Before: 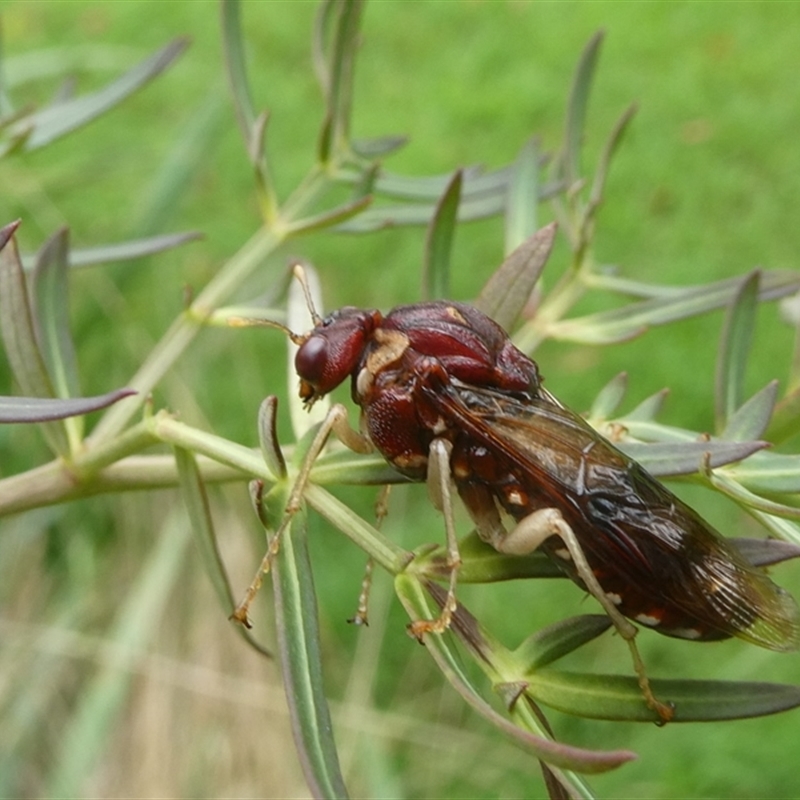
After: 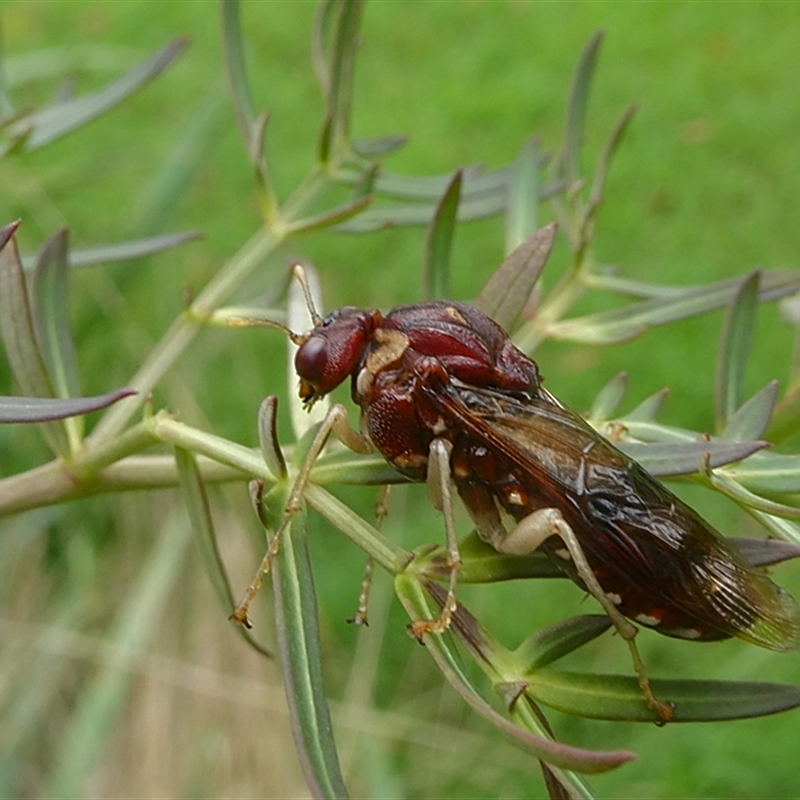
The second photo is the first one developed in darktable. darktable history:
sharpen: on, module defaults
tone curve: curves: ch0 [(0, 0) (0.568, 0.517) (0.8, 0.717) (1, 1)], color space Lab, independent channels, preserve colors none
